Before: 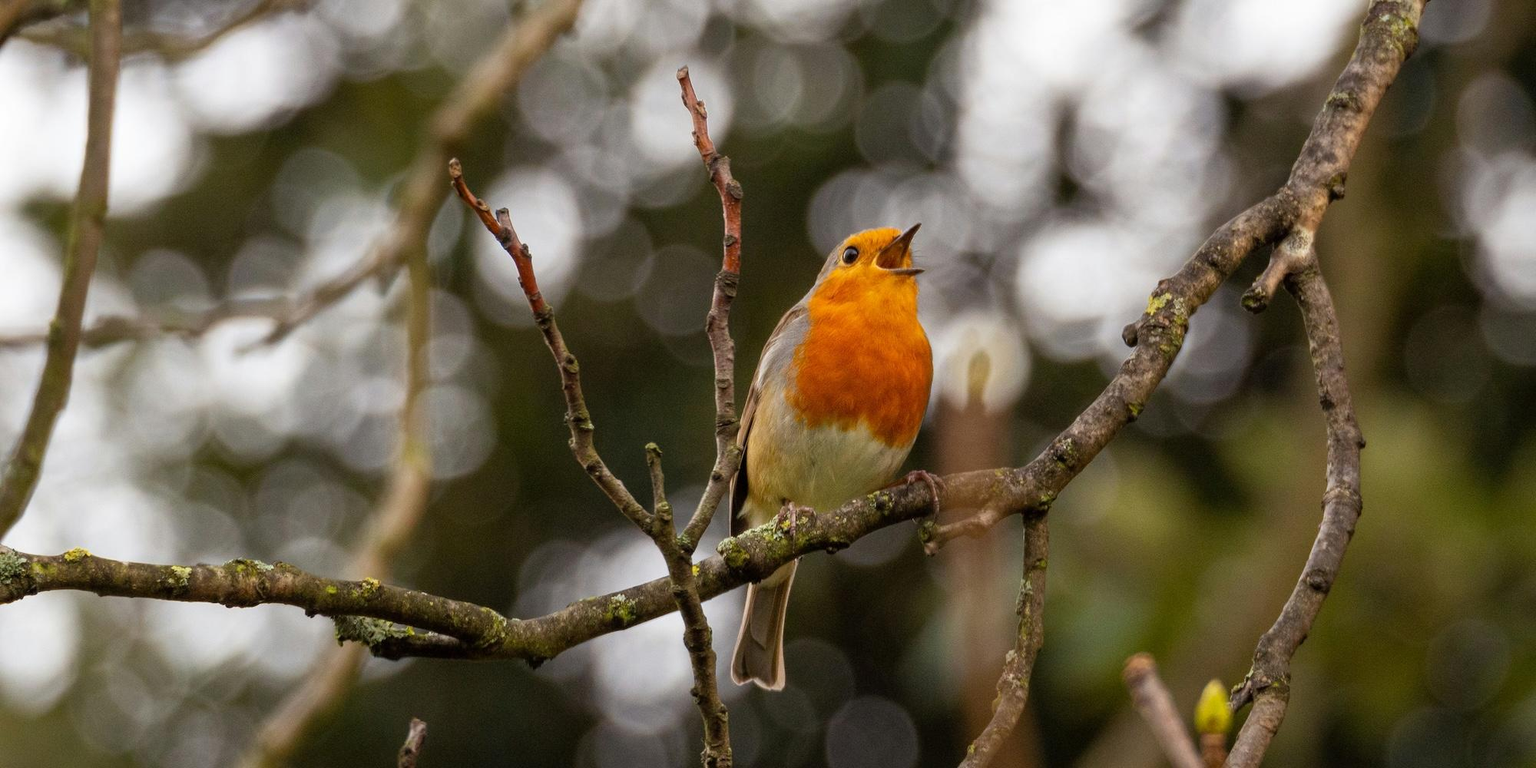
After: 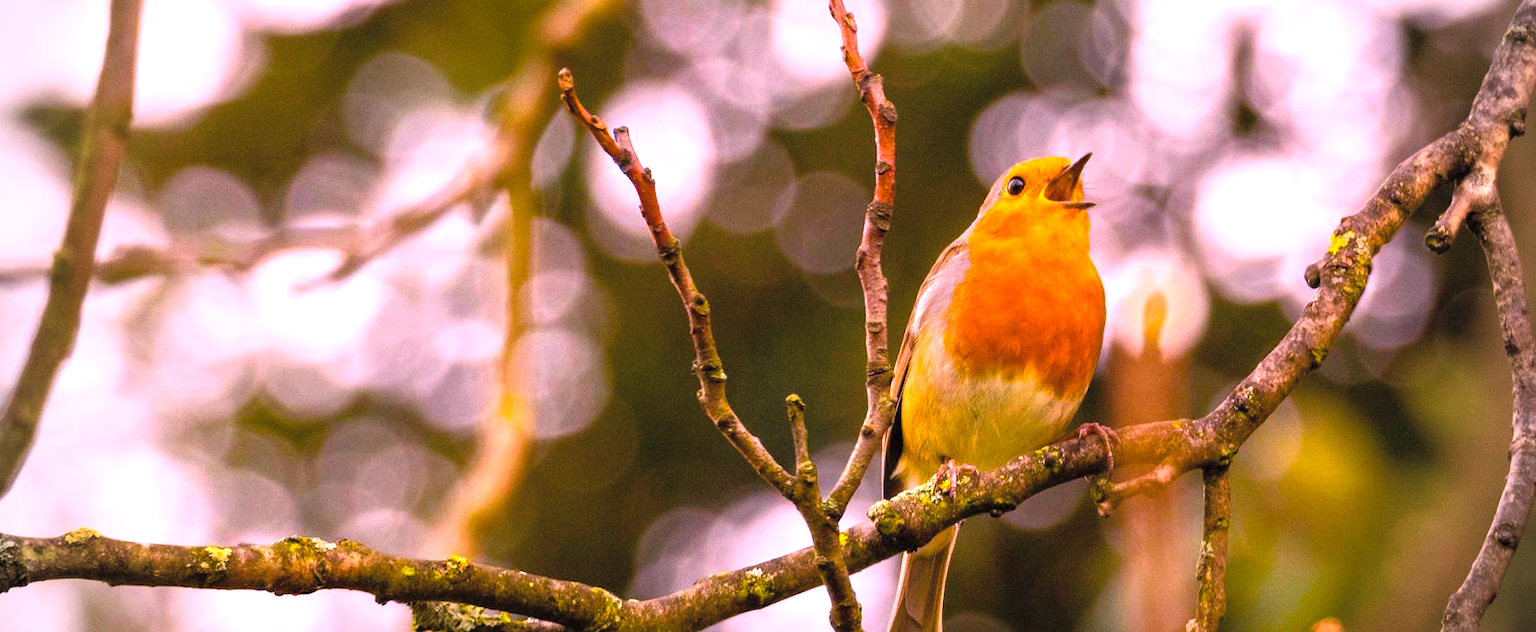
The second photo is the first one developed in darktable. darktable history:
exposure: black level correction 0, exposure 0.5 EV, compensate exposure bias true, compensate highlight preservation false
color balance rgb: linear chroma grading › global chroma 9%, perceptual saturation grading › global saturation 36%, perceptual saturation grading › shadows 35%, perceptual brilliance grading › global brilliance 15%, perceptual brilliance grading › shadows -35%, global vibrance 15%
contrast brightness saturation: brightness 0.15
white balance: red 1.188, blue 1.11
rotate and perspective: rotation -0.013°, lens shift (vertical) -0.027, lens shift (horizontal) 0.178, crop left 0.016, crop right 0.989, crop top 0.082, crop bottom 0.918
crop: top 7.49%, right 9.717%, bottom 11.943%
tone equalizer: -8 EV -0.002 EV, -7 EV 0.005 EV, -6 EV -0.009 EV, -5 EV 0.011 EV, -4 EV -0.012 EV, -3 EV 0.007 EV, -2 EV -0.062 EV, -1 EV -0.293 EV, +0 EV -0.582 EV, smoothing diameter 2%, edges refinement/feathering 20, mask exposure compensation -1.57 EV, filter diffusion 5
vignetting: fall-off radius 31.48%, brightness -0.472
